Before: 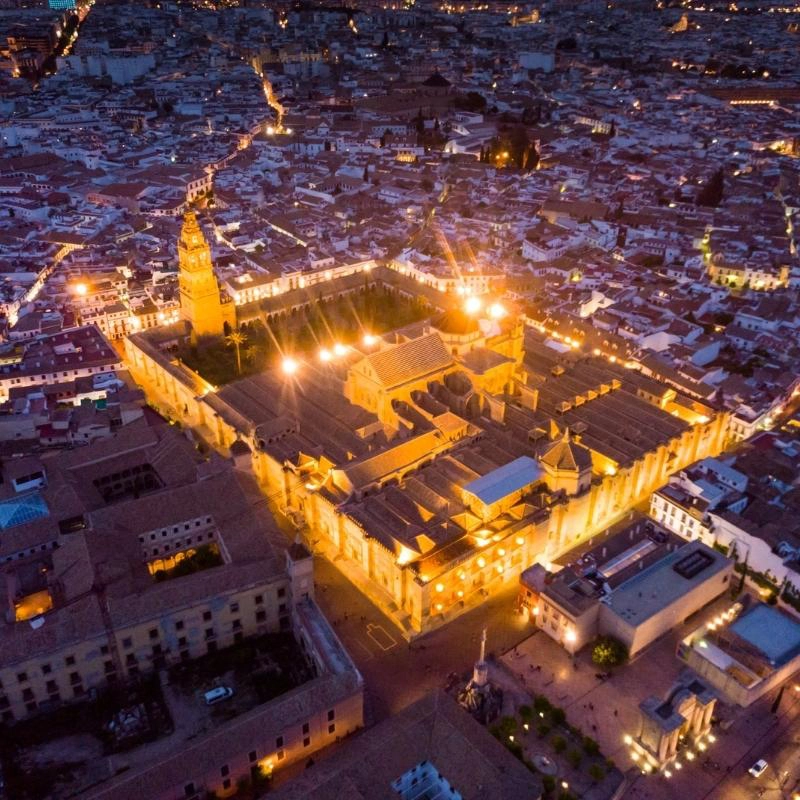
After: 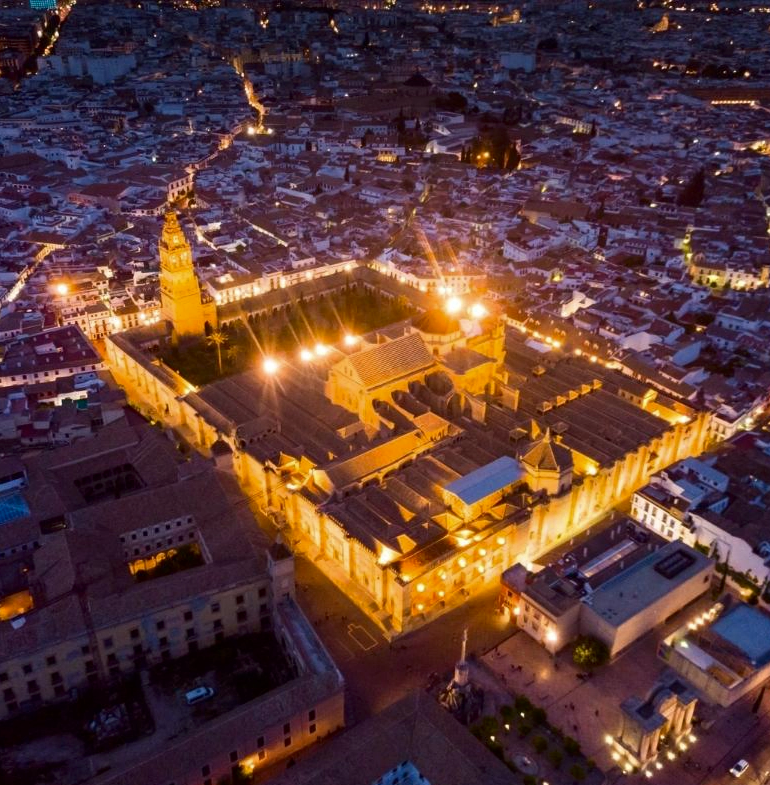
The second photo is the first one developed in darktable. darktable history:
contrast brightness saturation: brightness -0.085
crop and rotate: left 2.543%, right 1.204%, bottom 1.865%
